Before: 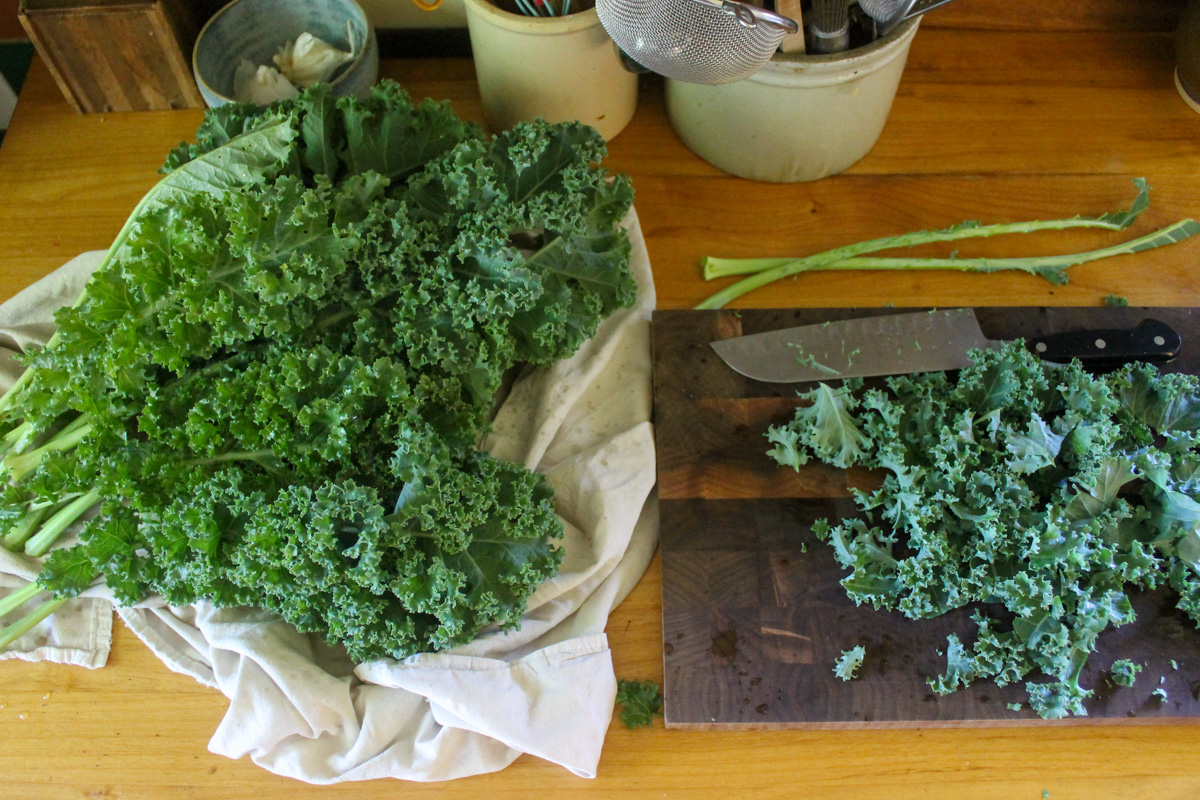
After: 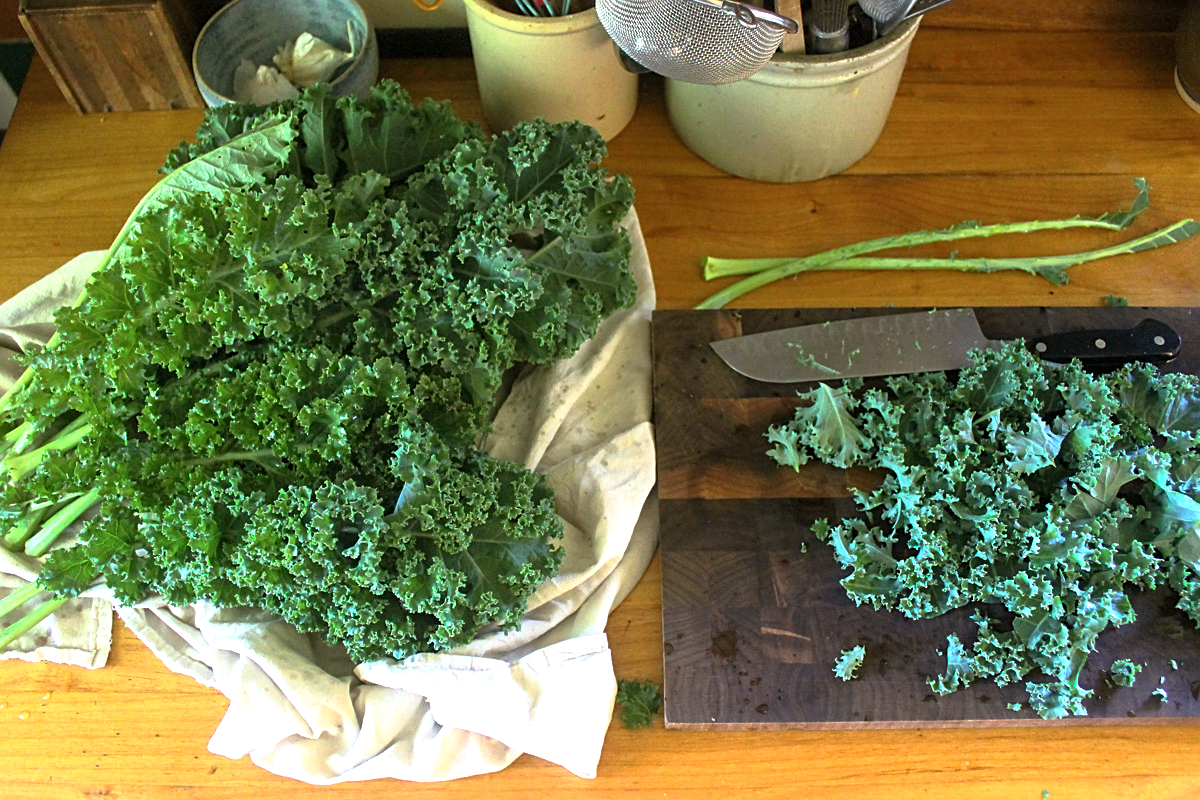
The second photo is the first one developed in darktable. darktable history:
exposure: black level correction 0, exposure 0.698 EV, compensate exposure bias true, compensate highlight preservation false
sharpen: on, module defaults
tone curve: curves: ch0 [(0, 0) (0.003, 0.003) (0.011, 0.012) (0.025, 0.026) (0.044, 0.047) (0.069, 0.073) (0.1, 0.105) (0.136, 0.143) (0.177, 0.187) (0.224, 0.237) (0.277, 0.293) (0.335, 0.354) (0.399, 0.422) (0.468, 0.495) (0.543, 0.574) (0.623, 0.659) (0.709, 0.749) (0.801, 0.846) (0.898, 0.932) (1, 1)], color space Lab, independent channels, preserve colors none
base curve: curves: ch0 [(0, 0) (0.595, 0.418) (1, 1)], preserve colors none
tone equalizer: mask exposure compensation -0.512 EV
